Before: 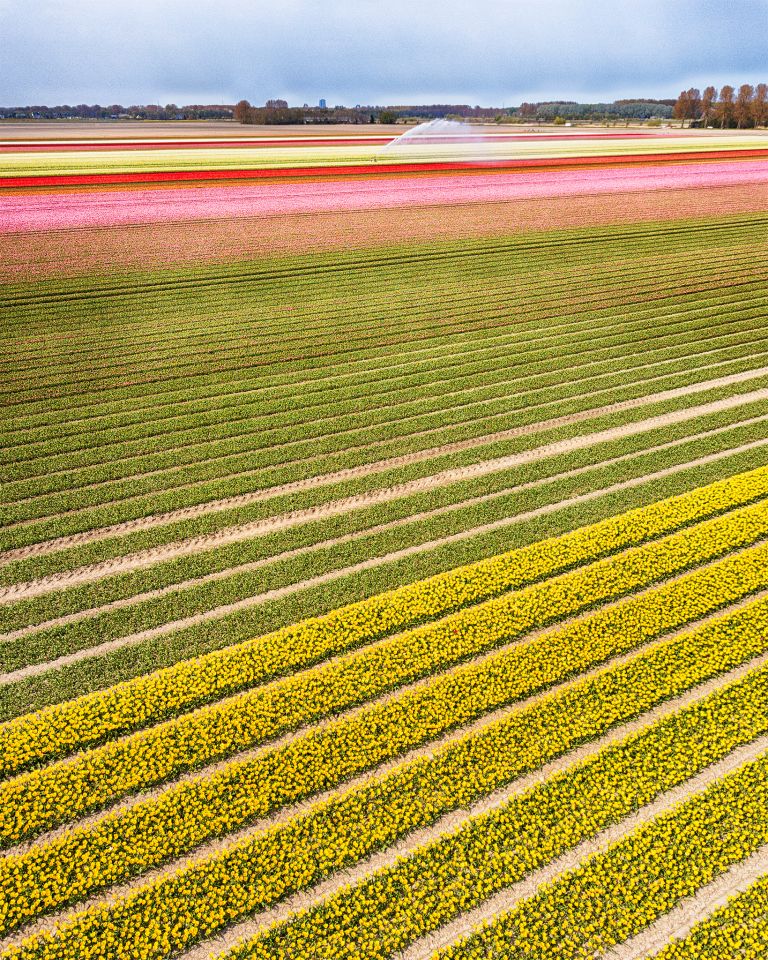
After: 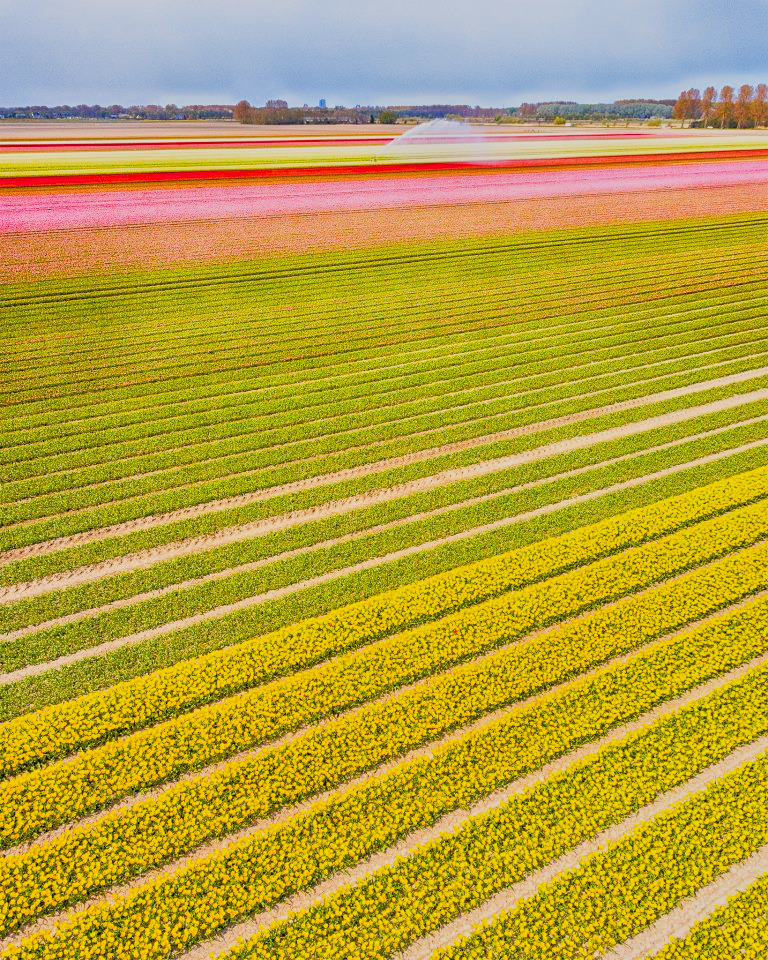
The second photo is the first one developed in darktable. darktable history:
filmic rgb: black relative exposure -7.65 EV, white relative exposure 4.56 EV, hardness 3.61, contrast 1.05
color balance rgb: perceptual saturation grading › global saturation 25%, global vibrance 20%
tone equalizer: -8 EV 2 EV, -7 EV 2 EV, -6 EV 2 EV, -5 EV 2 EV, -4 EV 2 EV, -3 EV 1.5 EV, -2 EV 1 EV, -1 EV 0.5 EV
